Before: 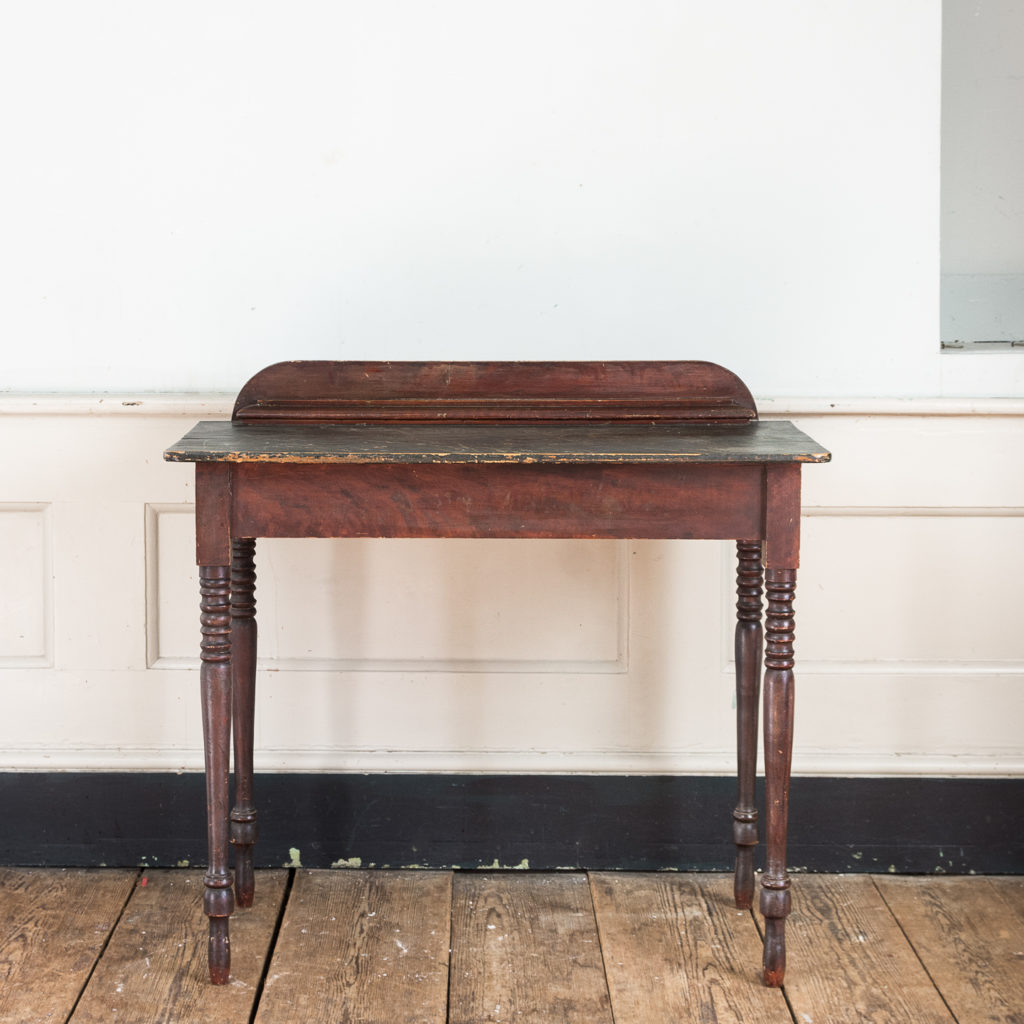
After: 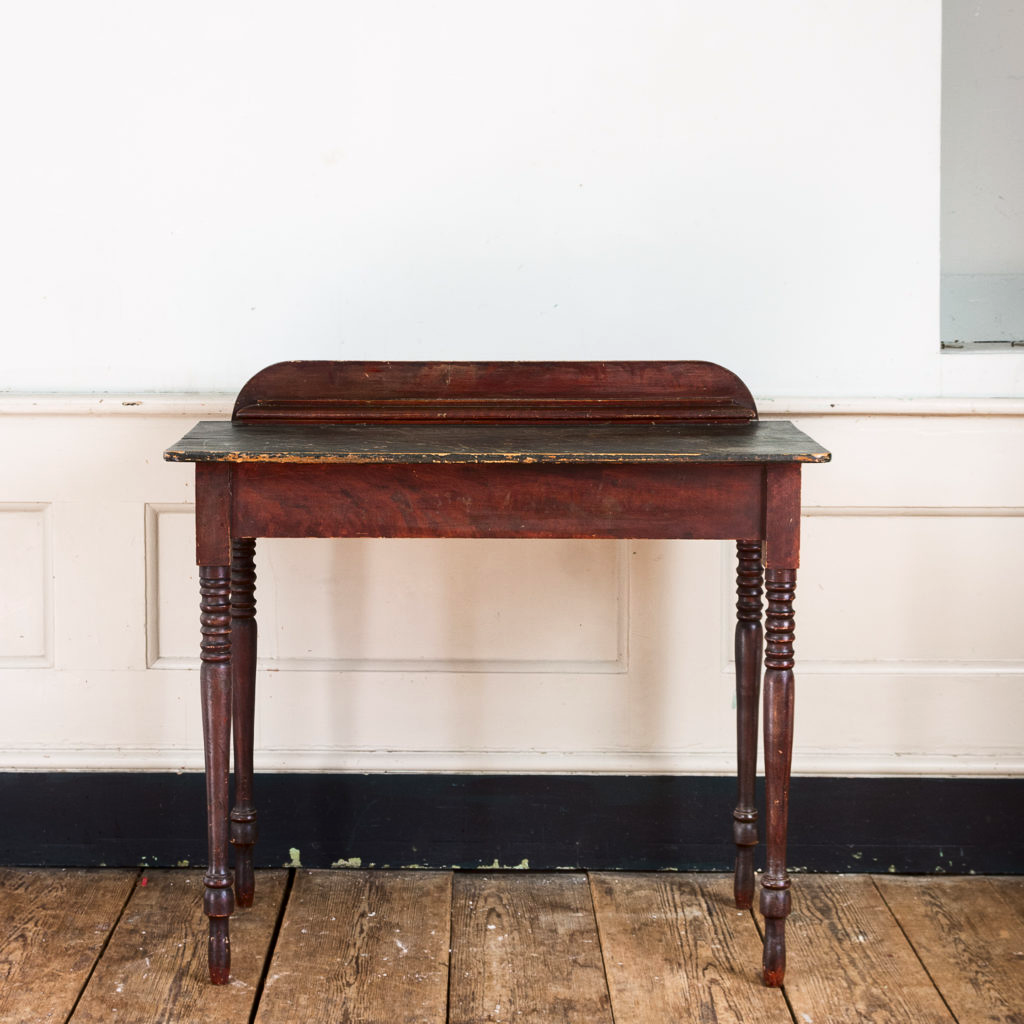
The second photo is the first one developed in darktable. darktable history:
contrast brightness saturation: contrast 0.116, brightness -0.115, saturation 0.204
color calibration: illuminant custom, x 0.345, y 0.36, temperature 5059.62 K, saturation algorithm version 1 (2020)
